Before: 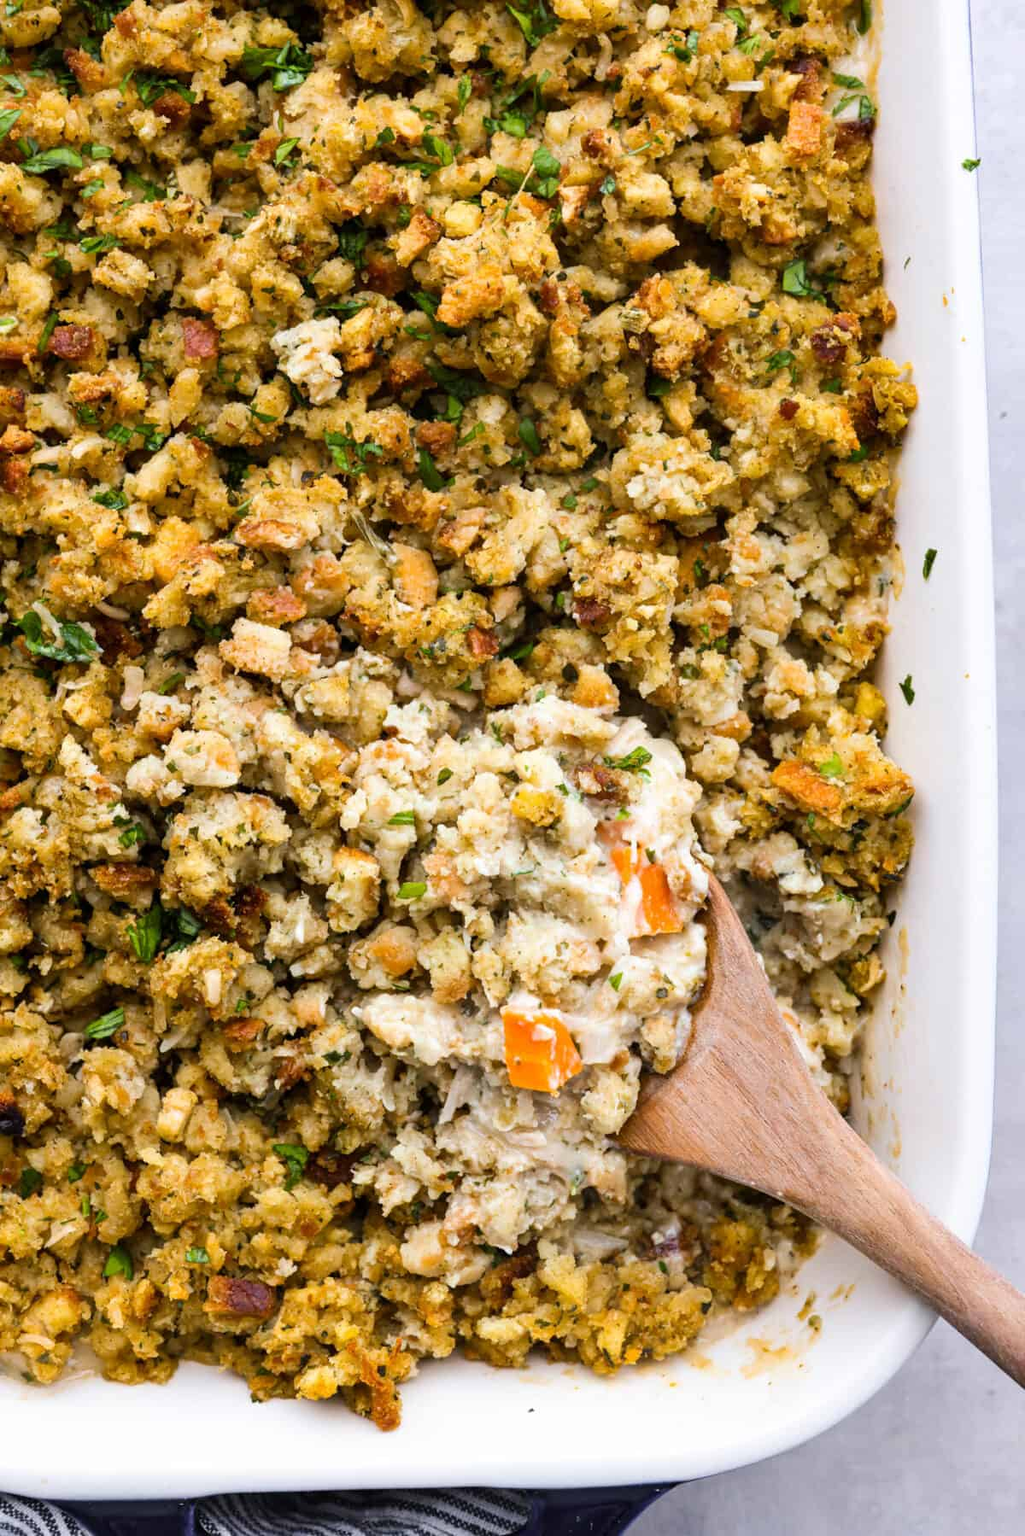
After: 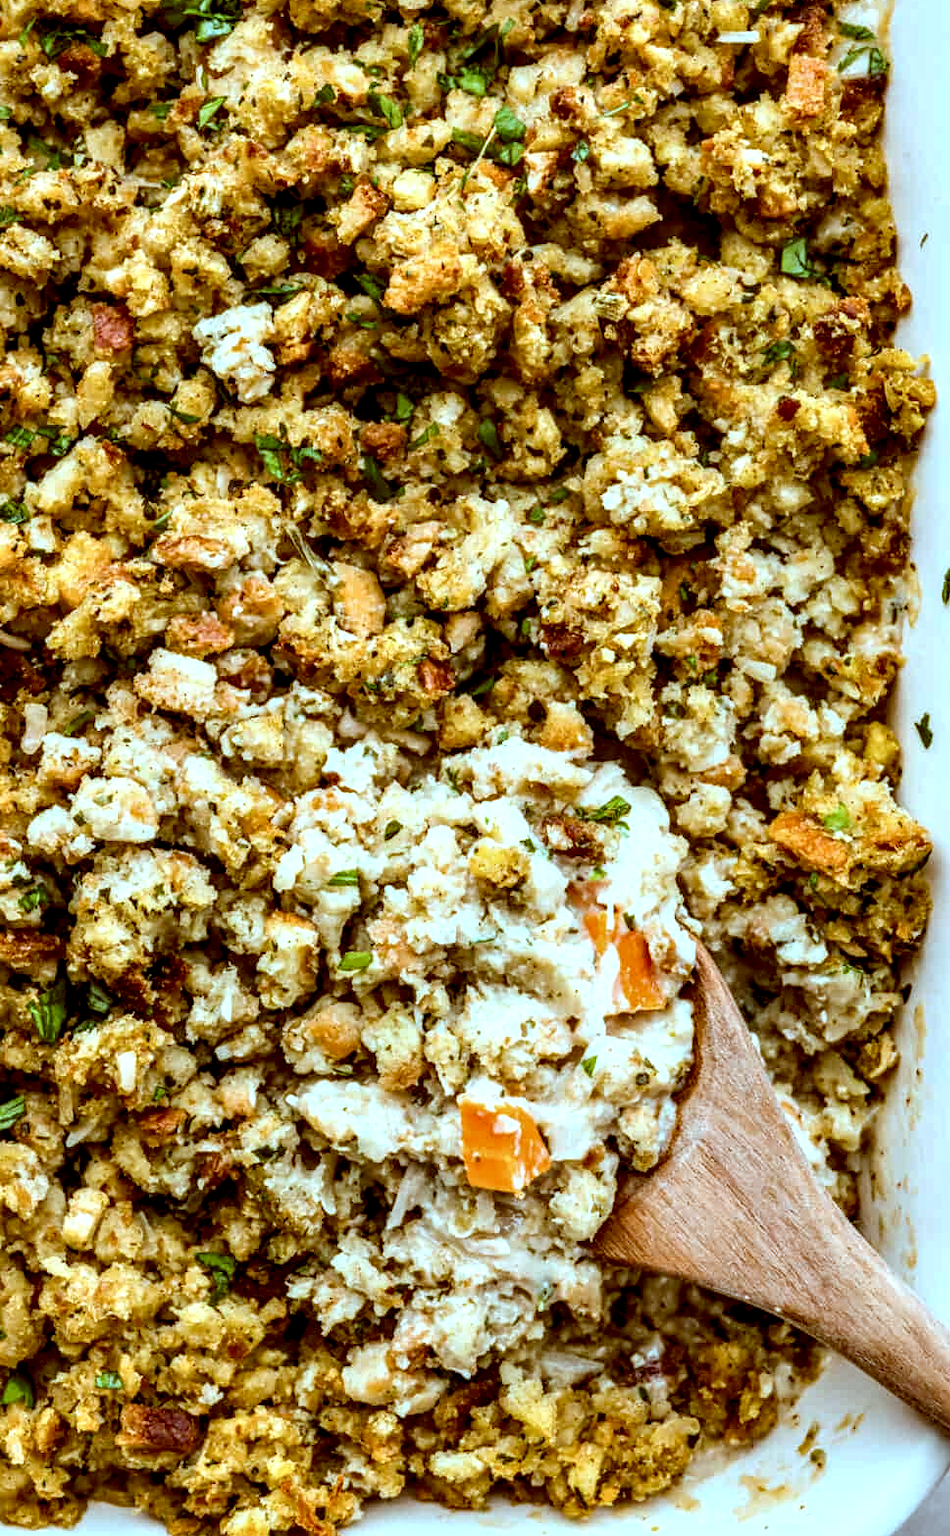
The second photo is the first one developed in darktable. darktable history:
local contrast: highlights 18%, detail 186%
color correction: highlights a* -14.94, highlights b* -16.28, shadows a* 10.46, shadows b* 29.59
crop: left 10.01%, top 3.521%, right 9.174%, bottom 9.379%
